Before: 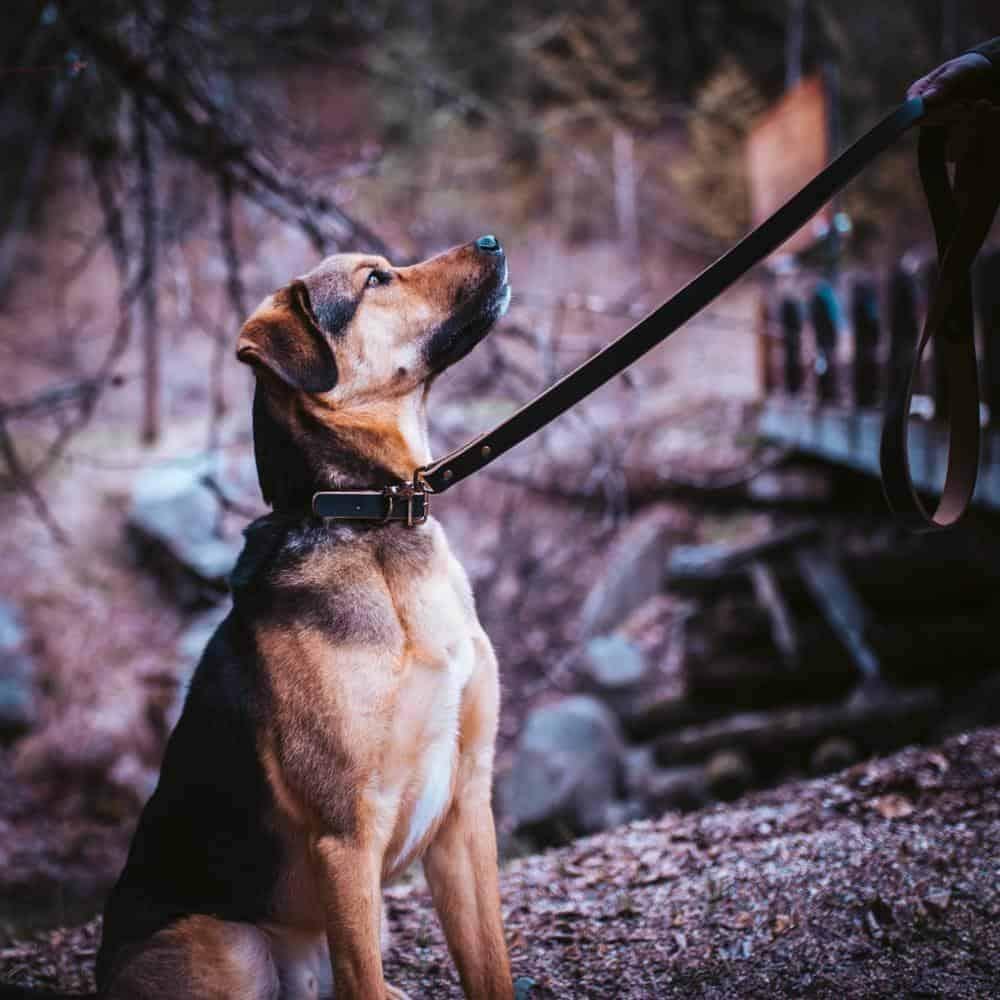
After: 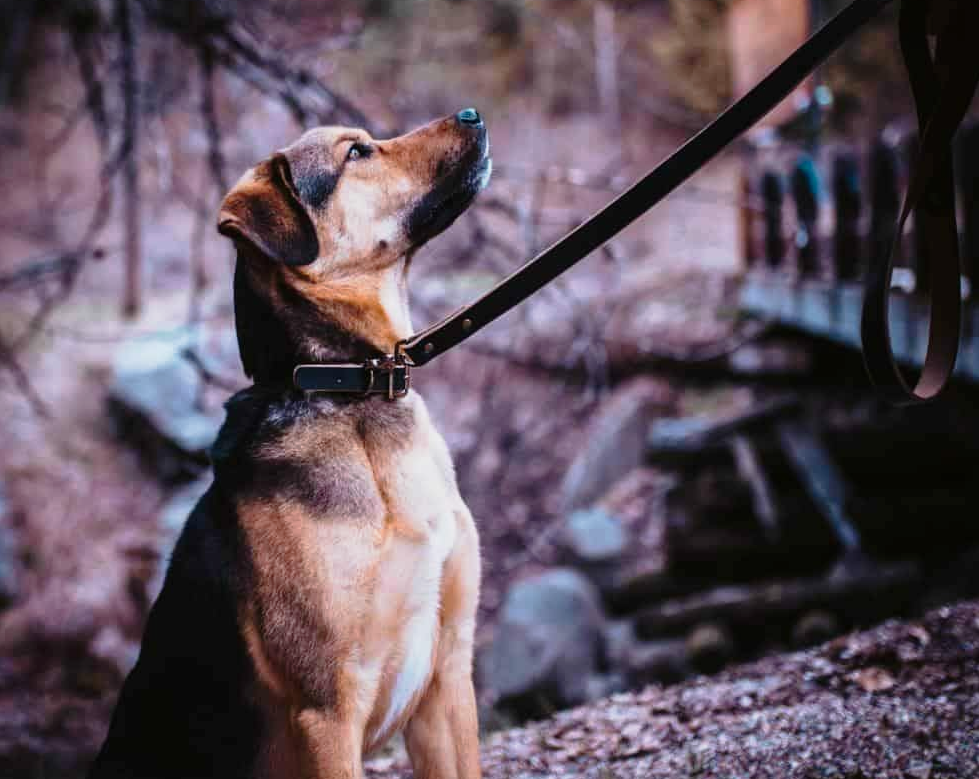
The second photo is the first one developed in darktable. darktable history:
crop and rotate: left 1.915%, top 12.77%, right 0.159%, bottom 9.266%
tone curve: curves: ch0 [(0, 0) (0.058, 0.037) (0.214, 0.183) (0.304, 0.288) (0.561, 0.554) (0.687, 0.677) (0.768, 0.768) (0.858, 0.861) (0.987, 0.945)]; ch1 [(0, 0) (0.172, 0.123) (0.312, 0.296) (0.432, 0.448) (0.471, 0.469) (0.502, 0.5) (0.521, 0.505) (0.565, 0.569) (0.663, 0.663) (0.703, 0.721) (0.857, 0.917) (1, 1)]; ch2 [(0, 0) (0.411, 0.424) (0.485, 0.497) (0.502, 0.5) (0.517, 0.511) (0.556, 0.551) (0.626, 0.594) (0.709, 0.661) (1, 1)], preserve colors none
